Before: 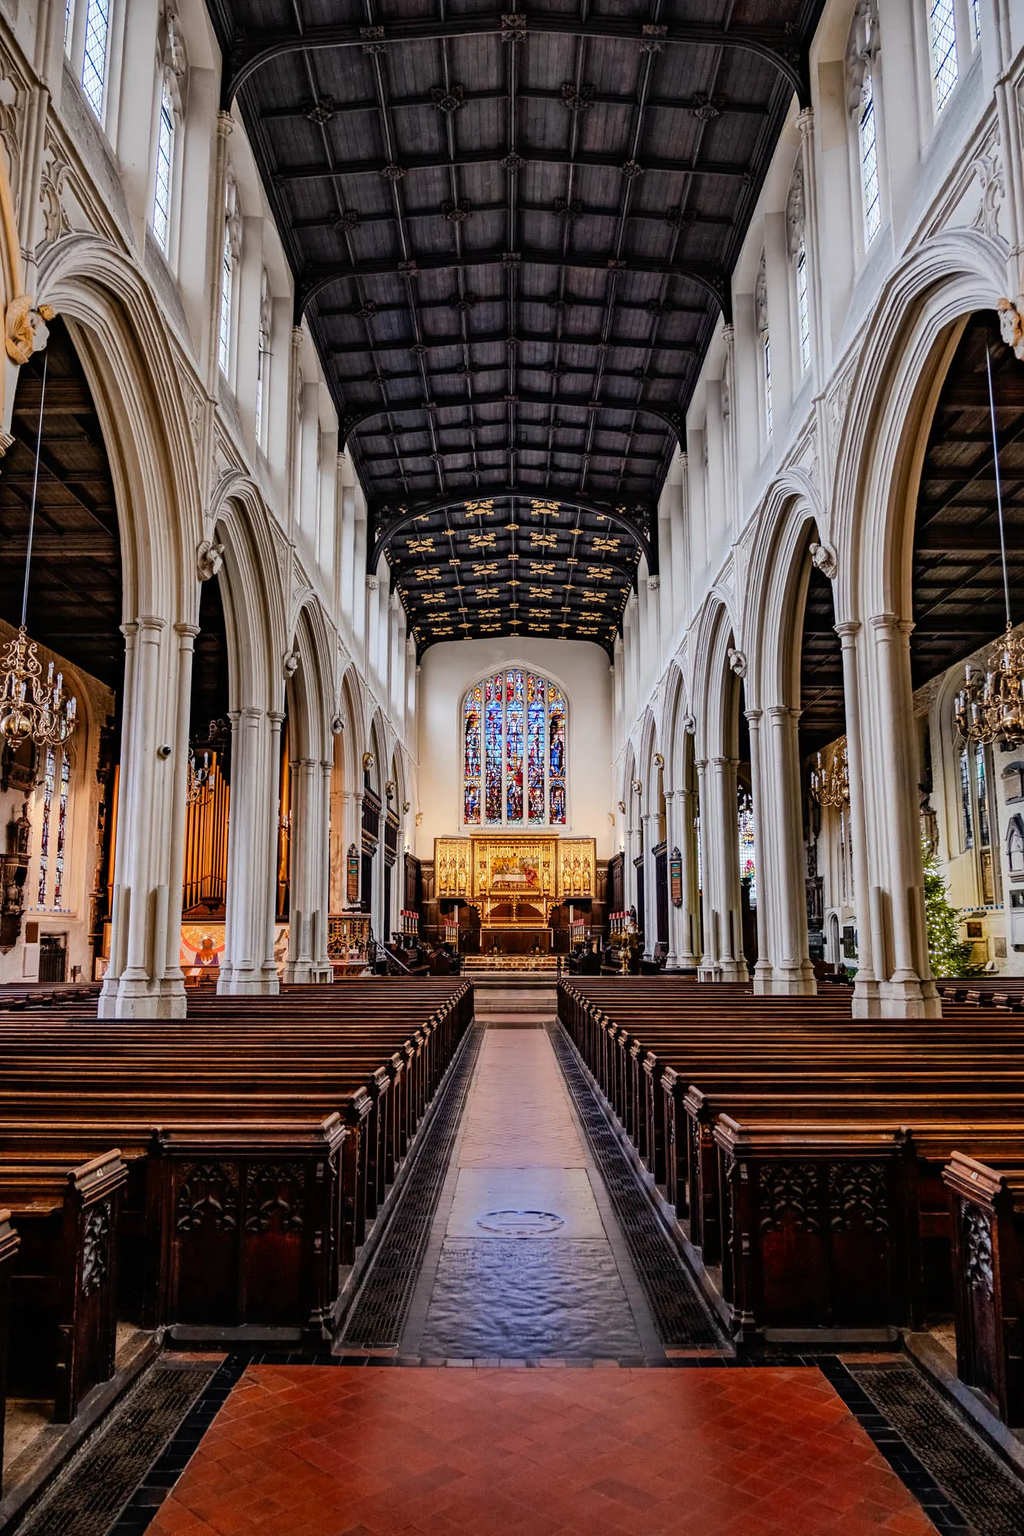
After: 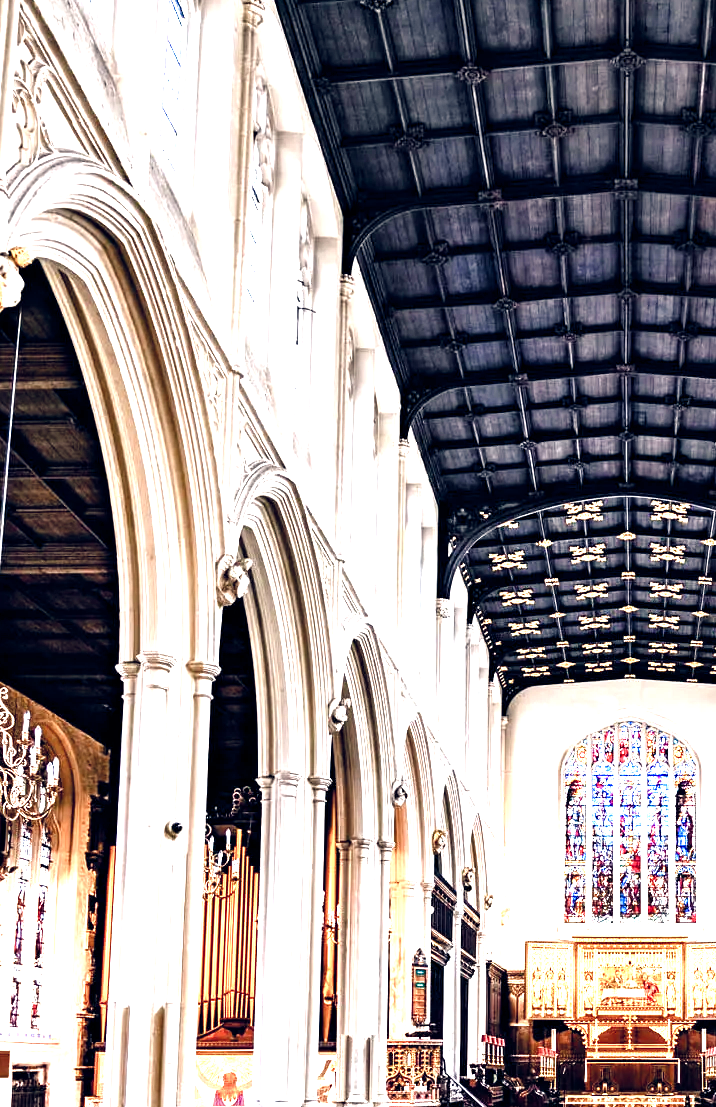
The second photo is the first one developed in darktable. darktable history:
crop and rotate: left 3.056%, top 7.549%, right 43.181%, bottom 37.066%
exposure: black level correction 0, exposure 1.121 EV, compensate highlight preservation false
tone equalizer: -8 EV -0.715 EV, -7 EV -0.693 EV, -6 EV -0.586 EV, -5 EV -0.38 EV, -3 EV 0.375 EV, -2 EV 0.6 EV, -1 EV 0.677 EV, +0 EV 0.736 EV
color balance rgb: shadows lift › chroma 7.532%, shadows lift › hue 245.24°, power › hue 329.39°, global offset › chroma 0.123%, global offset › hue 254.27°, perceptual saturation grading › global saturation 0.727%, perceptual saturation grading › highlights -25.763%, perceptual saturation grading › shadows 29.736%, contrast 14.978%
